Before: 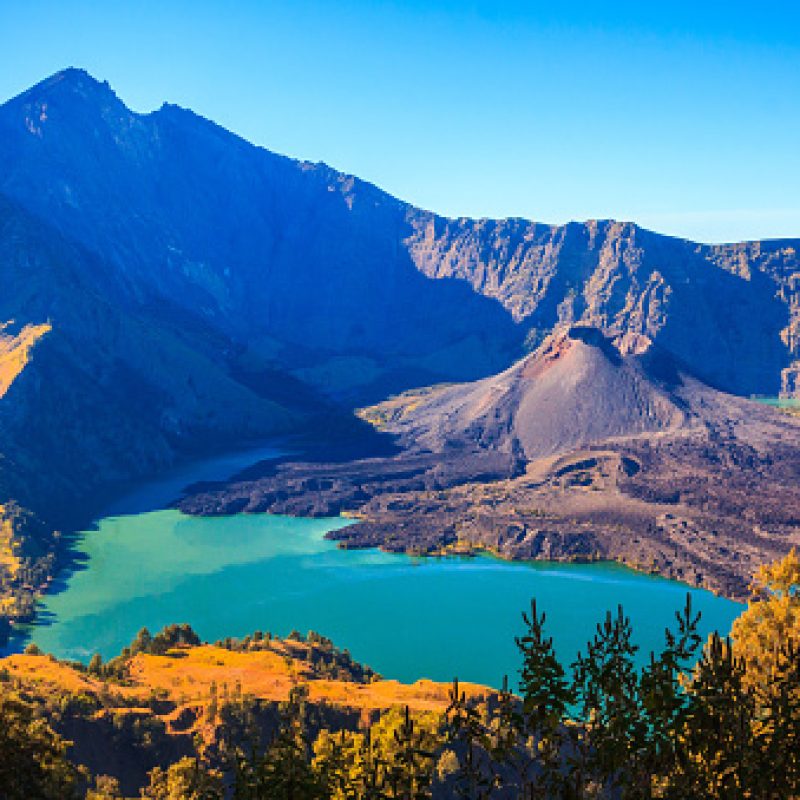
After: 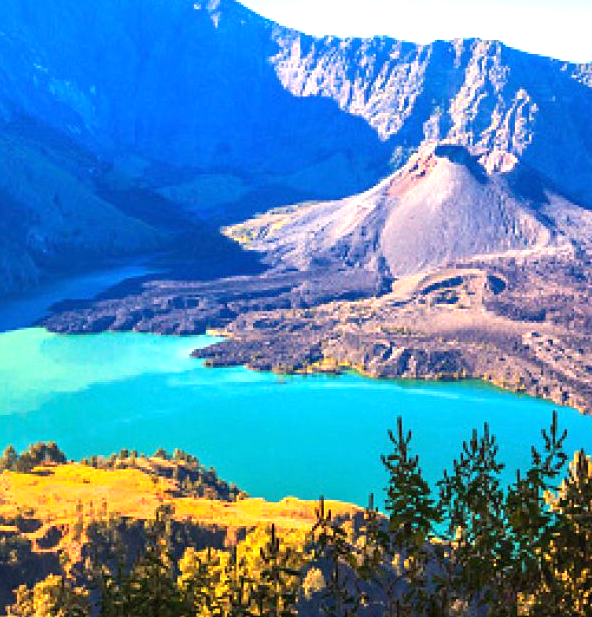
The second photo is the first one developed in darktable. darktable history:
crop: left 16.871%, top 22.857%, right 9.116%
exposure: exposure 1.137 EV, compensate highlight preservation false
